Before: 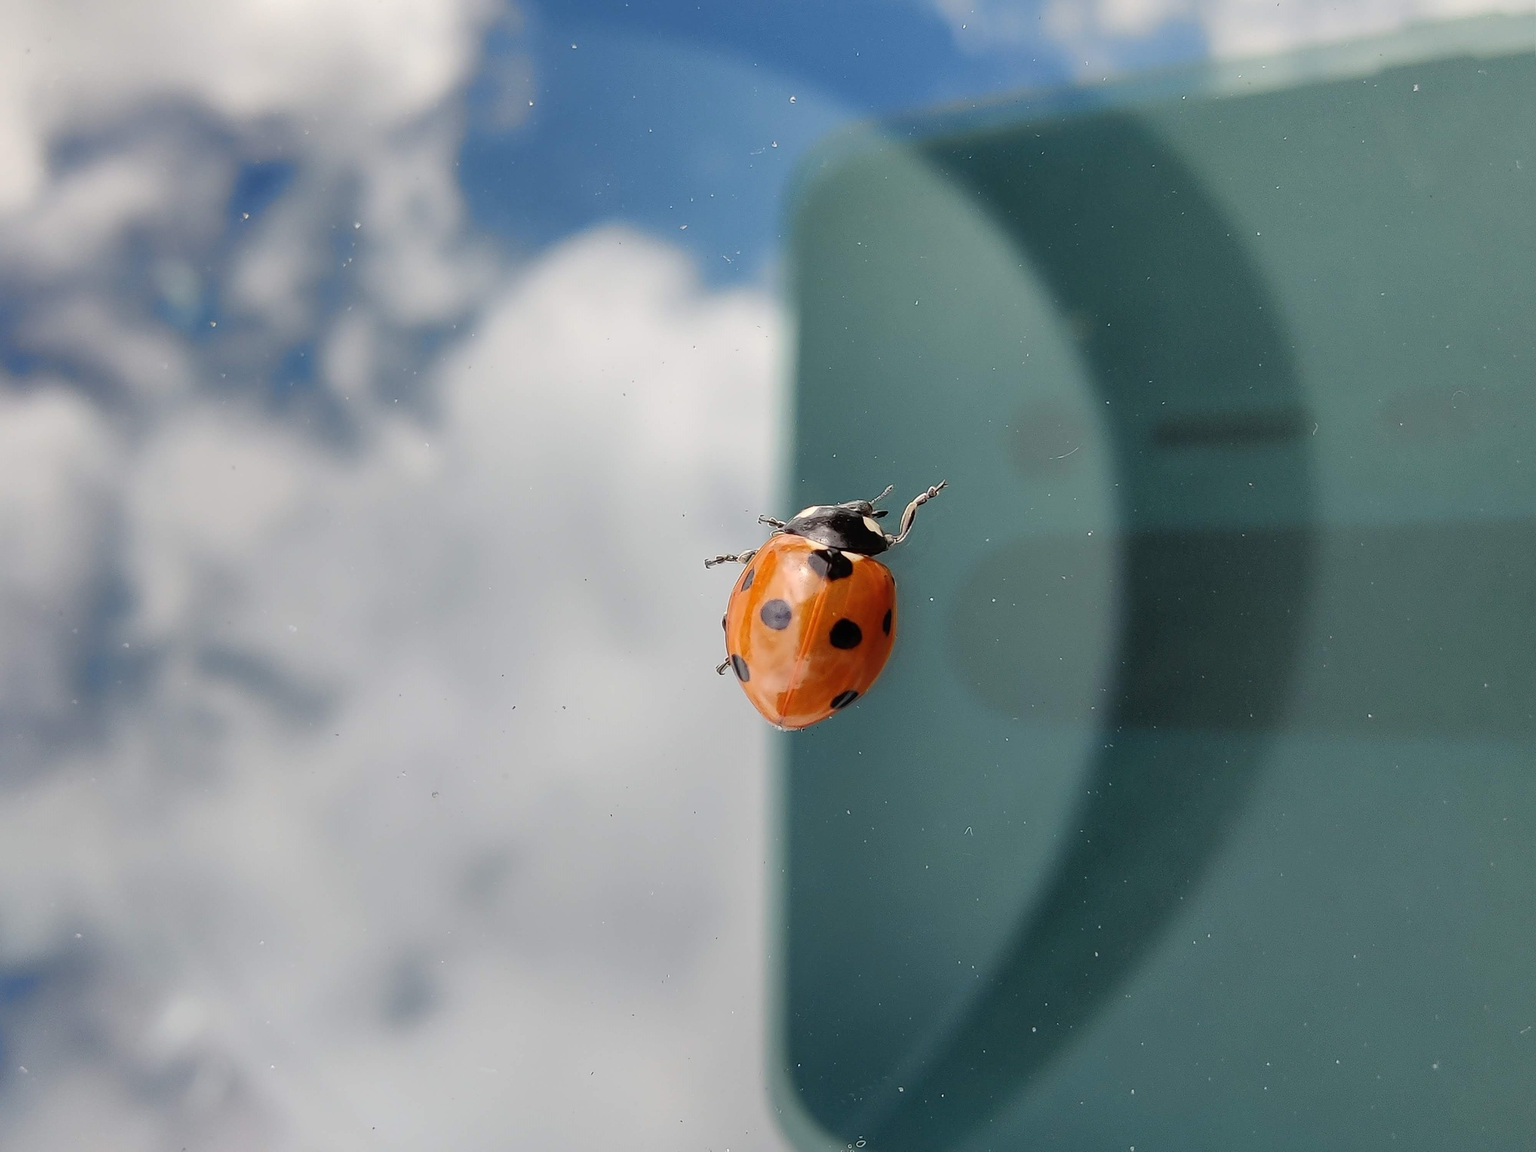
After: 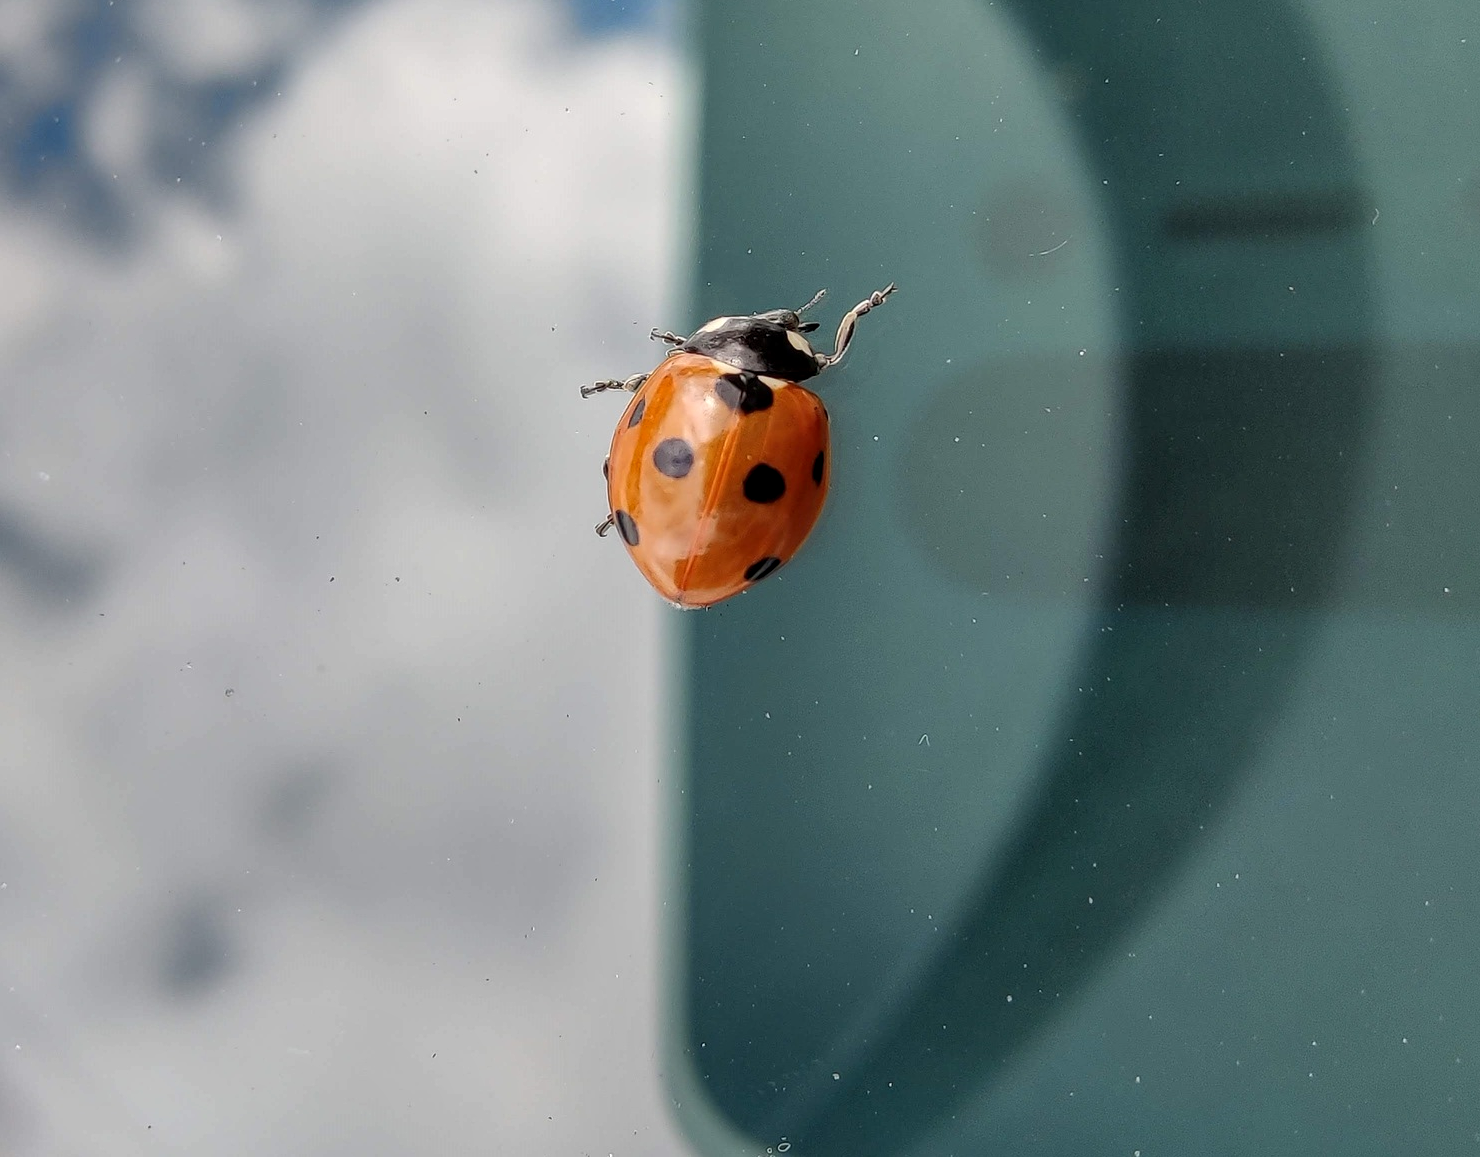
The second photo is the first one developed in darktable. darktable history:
shadows and highlights: shadows 20.91, highlights -35.45, soften with gaussian
local contrast: on, module defaults
crop: left 16.871%, top 22.857%, right 9.116%
